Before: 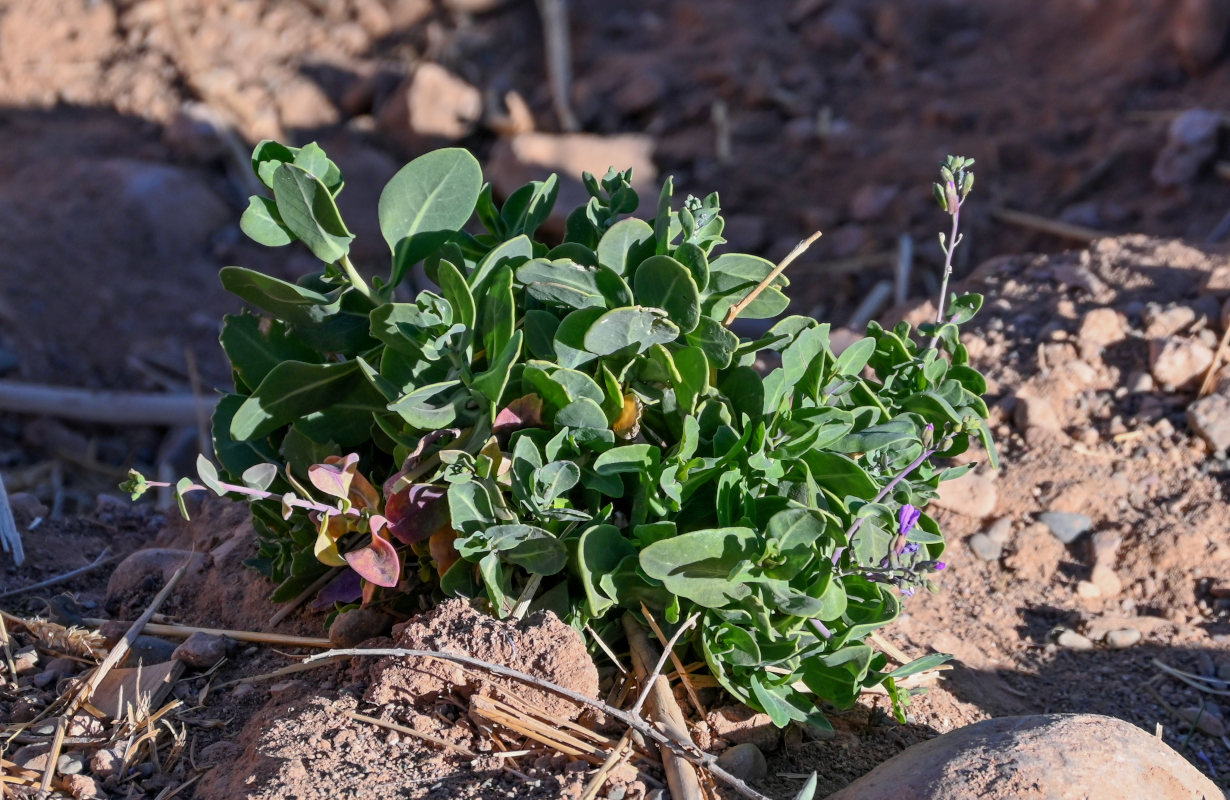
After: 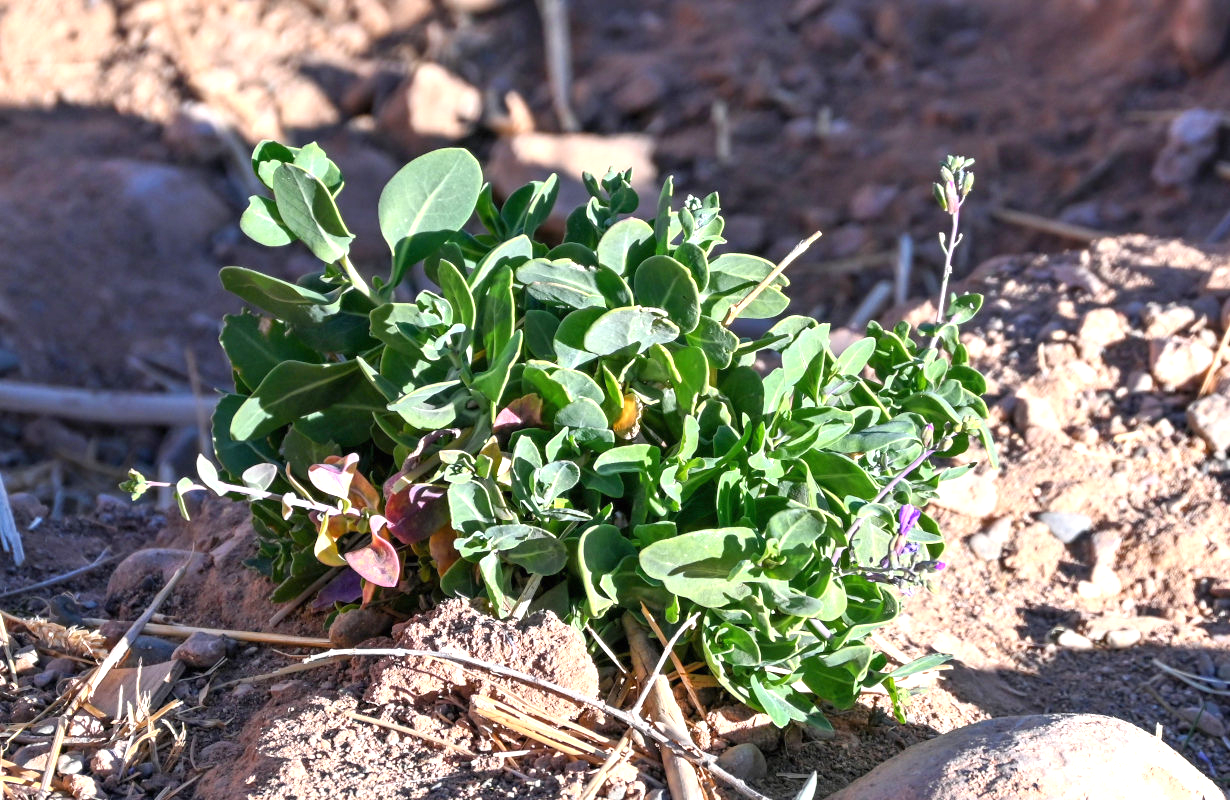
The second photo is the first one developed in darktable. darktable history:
exposure: black level correction 0, exposure 1.013 EV, compensate exposure bias true, compensate highlight preservation false
